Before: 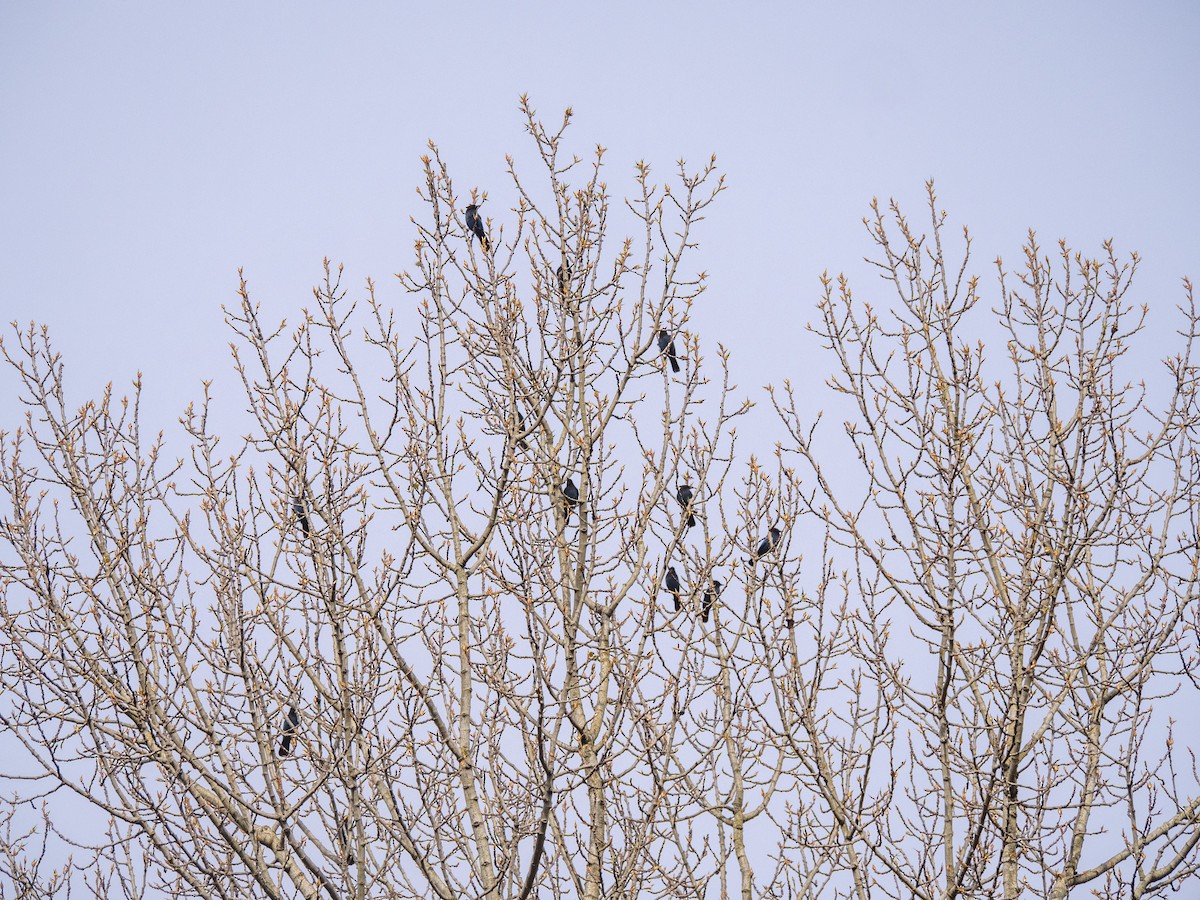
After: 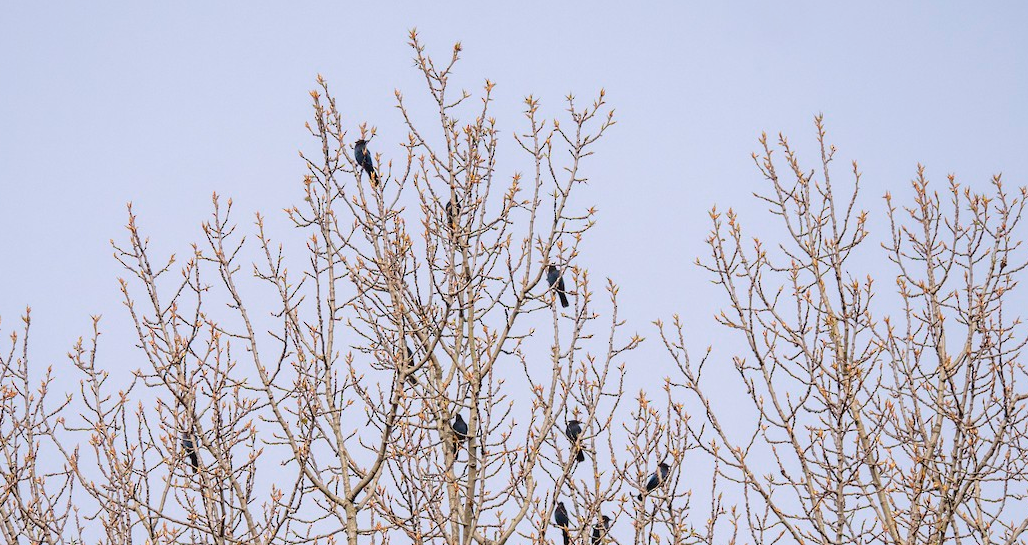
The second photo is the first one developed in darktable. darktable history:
crop and rotate: left 9.277%, top 7.256%, right 4.975%, bottom 32.105%
